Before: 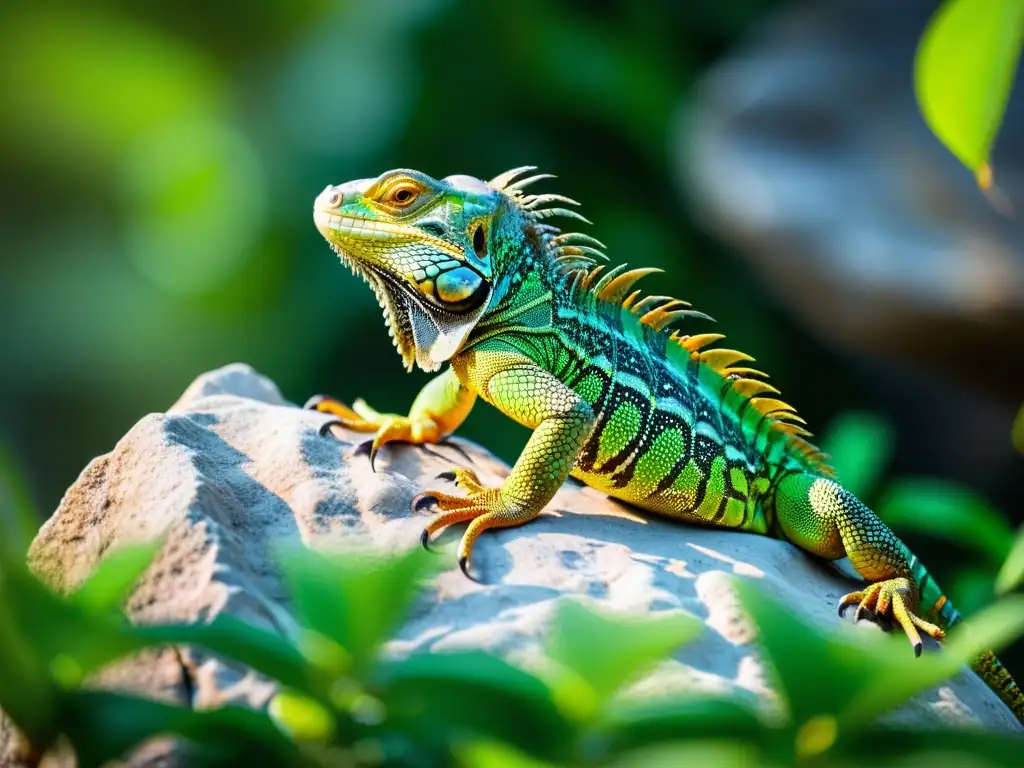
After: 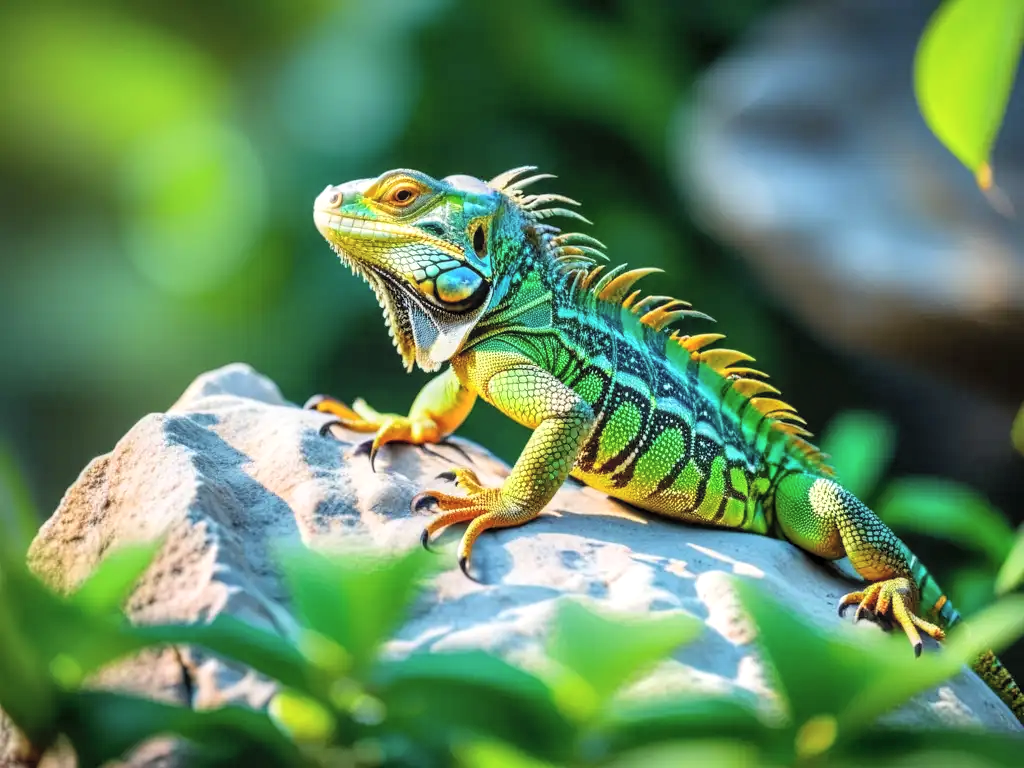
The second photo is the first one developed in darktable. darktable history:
contrast brightness saturation: brightness 0.148
local contrast: on, module defaults
